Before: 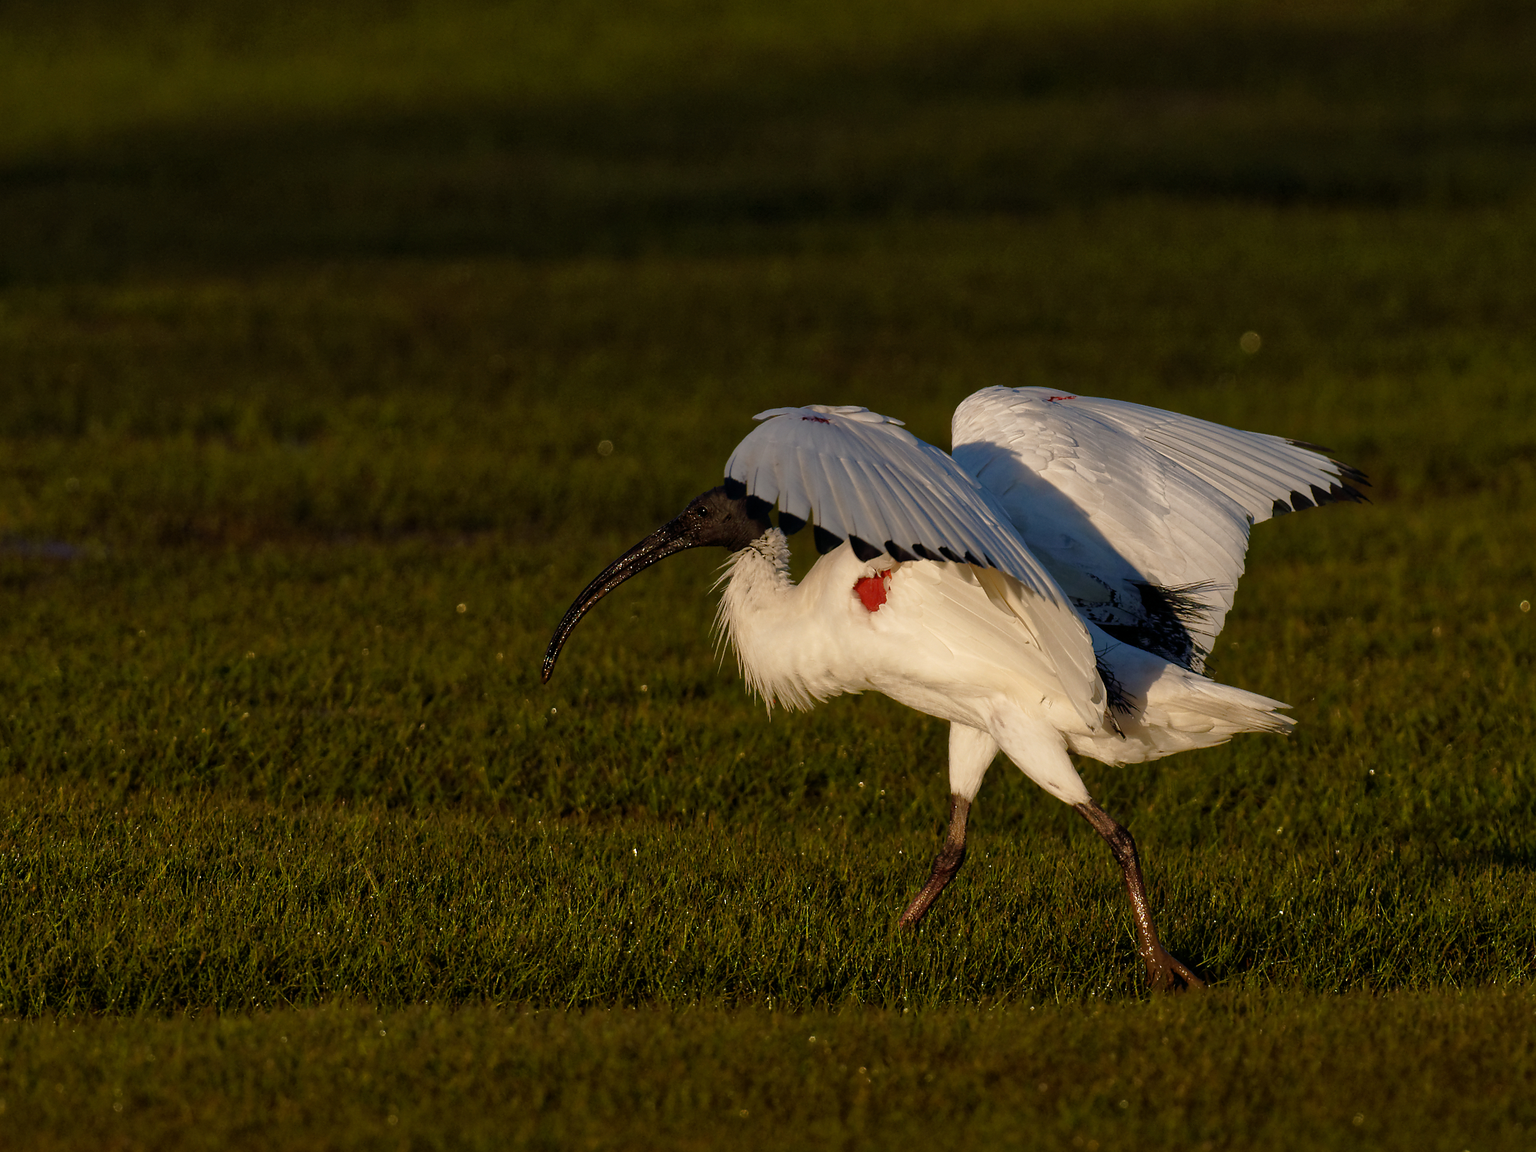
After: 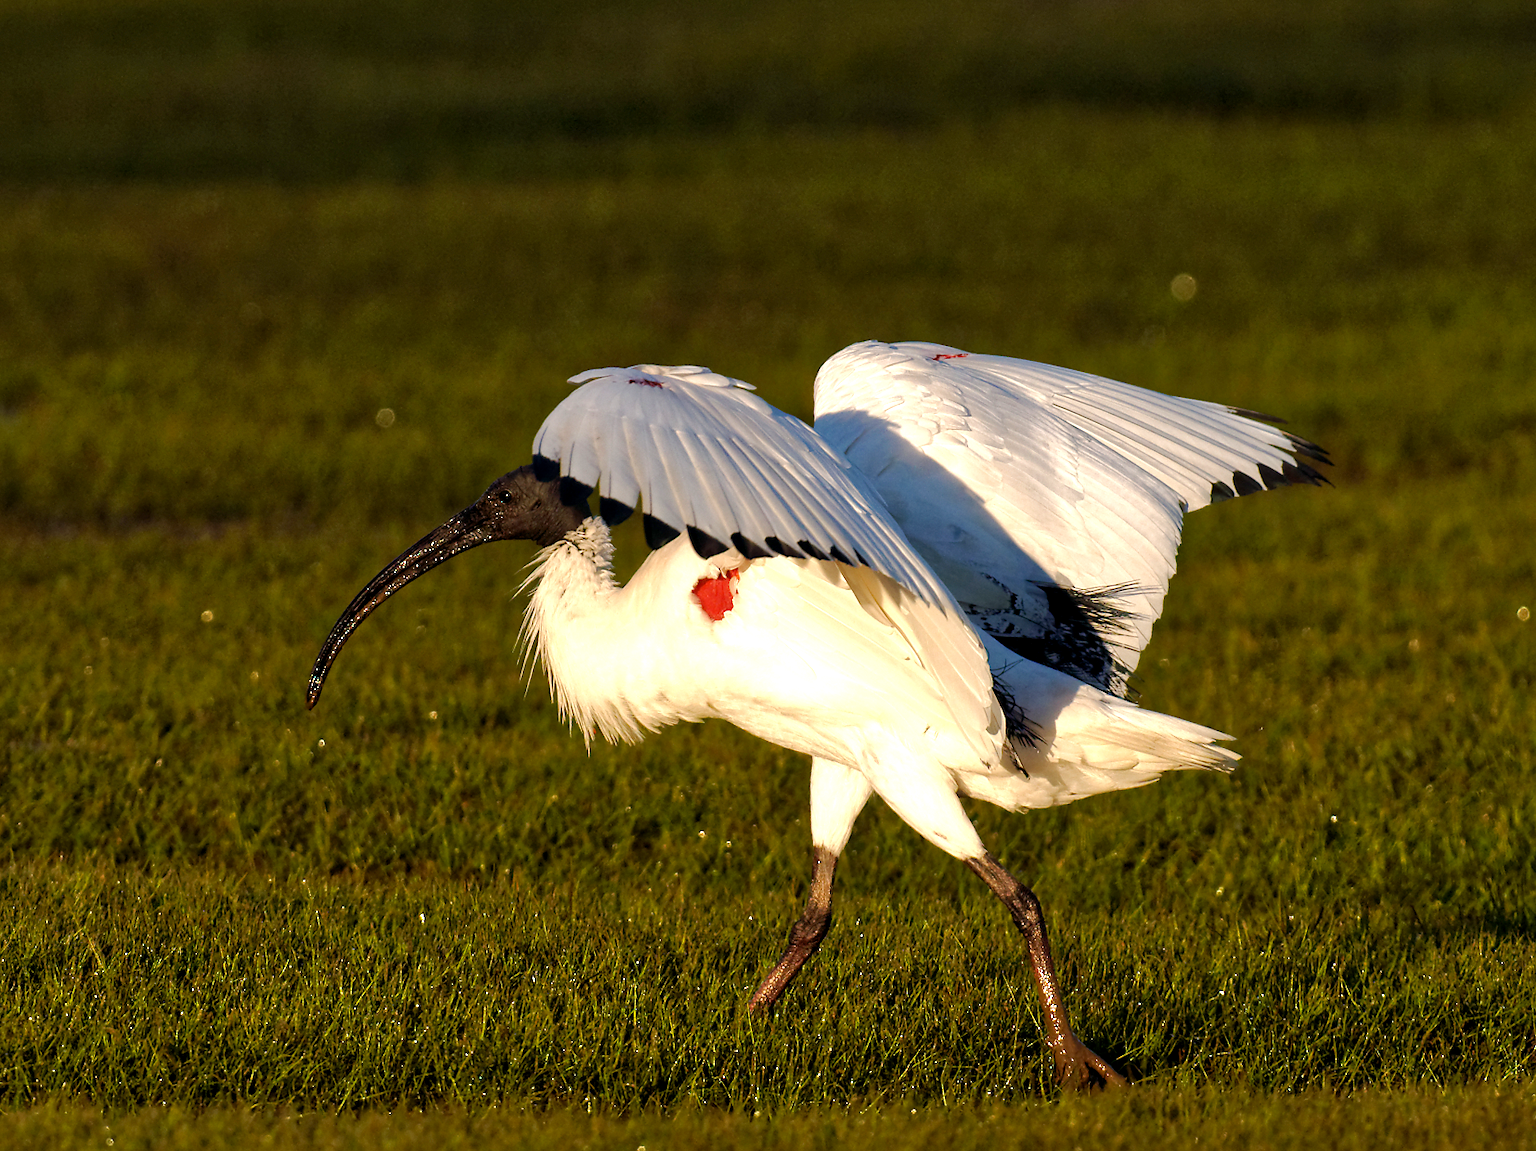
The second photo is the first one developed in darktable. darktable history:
crop: left 19.159%, top 9.58%, bottom 9.58%
exposure: black level correction 0.001, exposure 0.5 EV, compensate exposure bias true, compensate highlight preservation false
